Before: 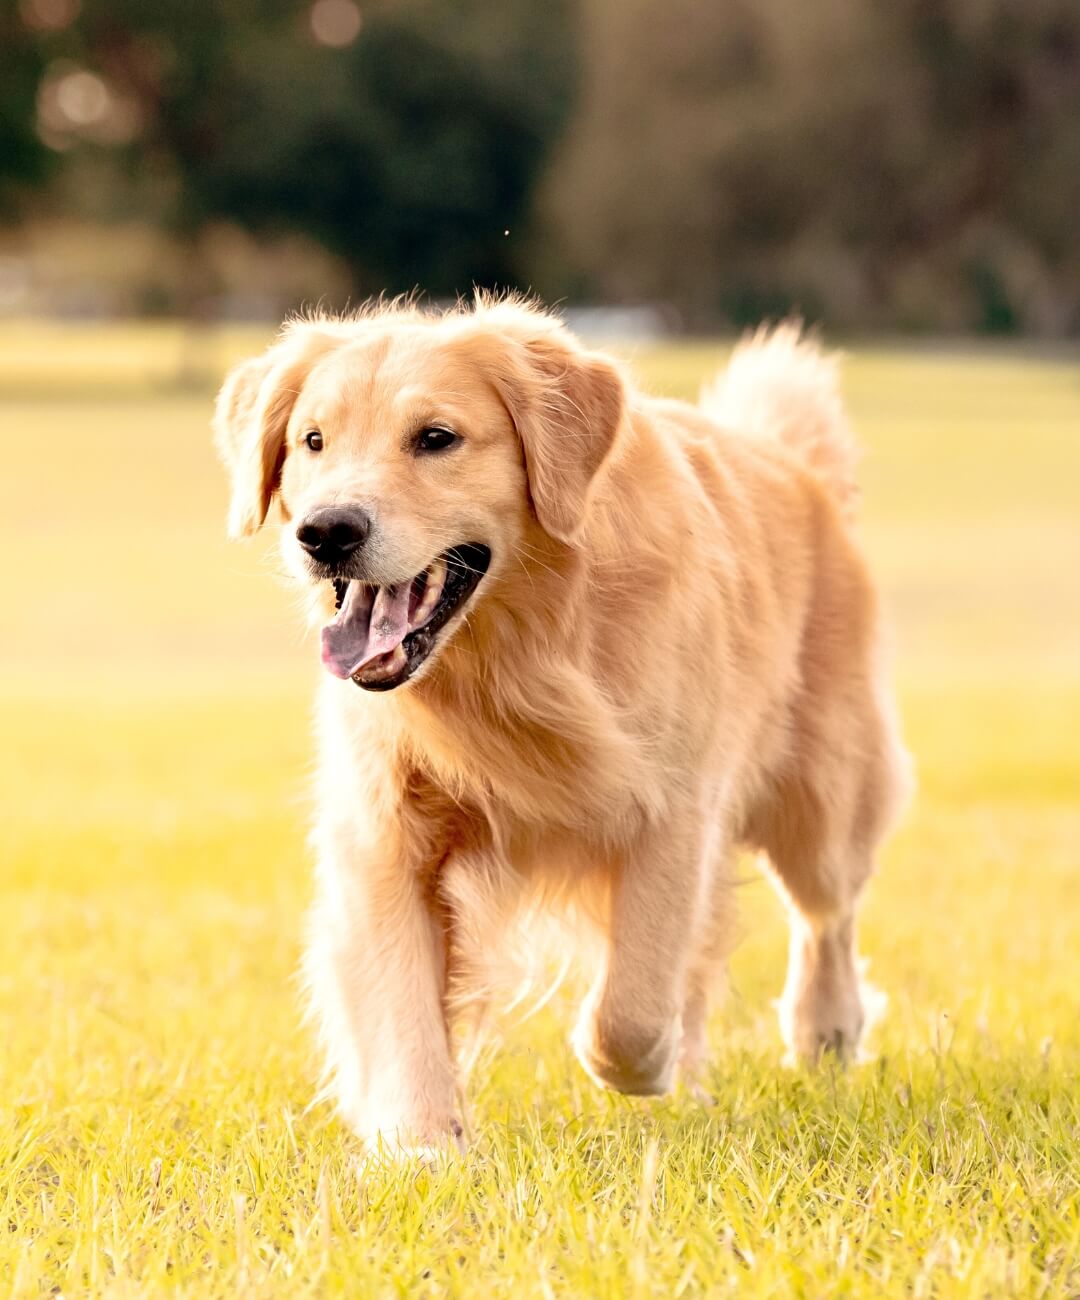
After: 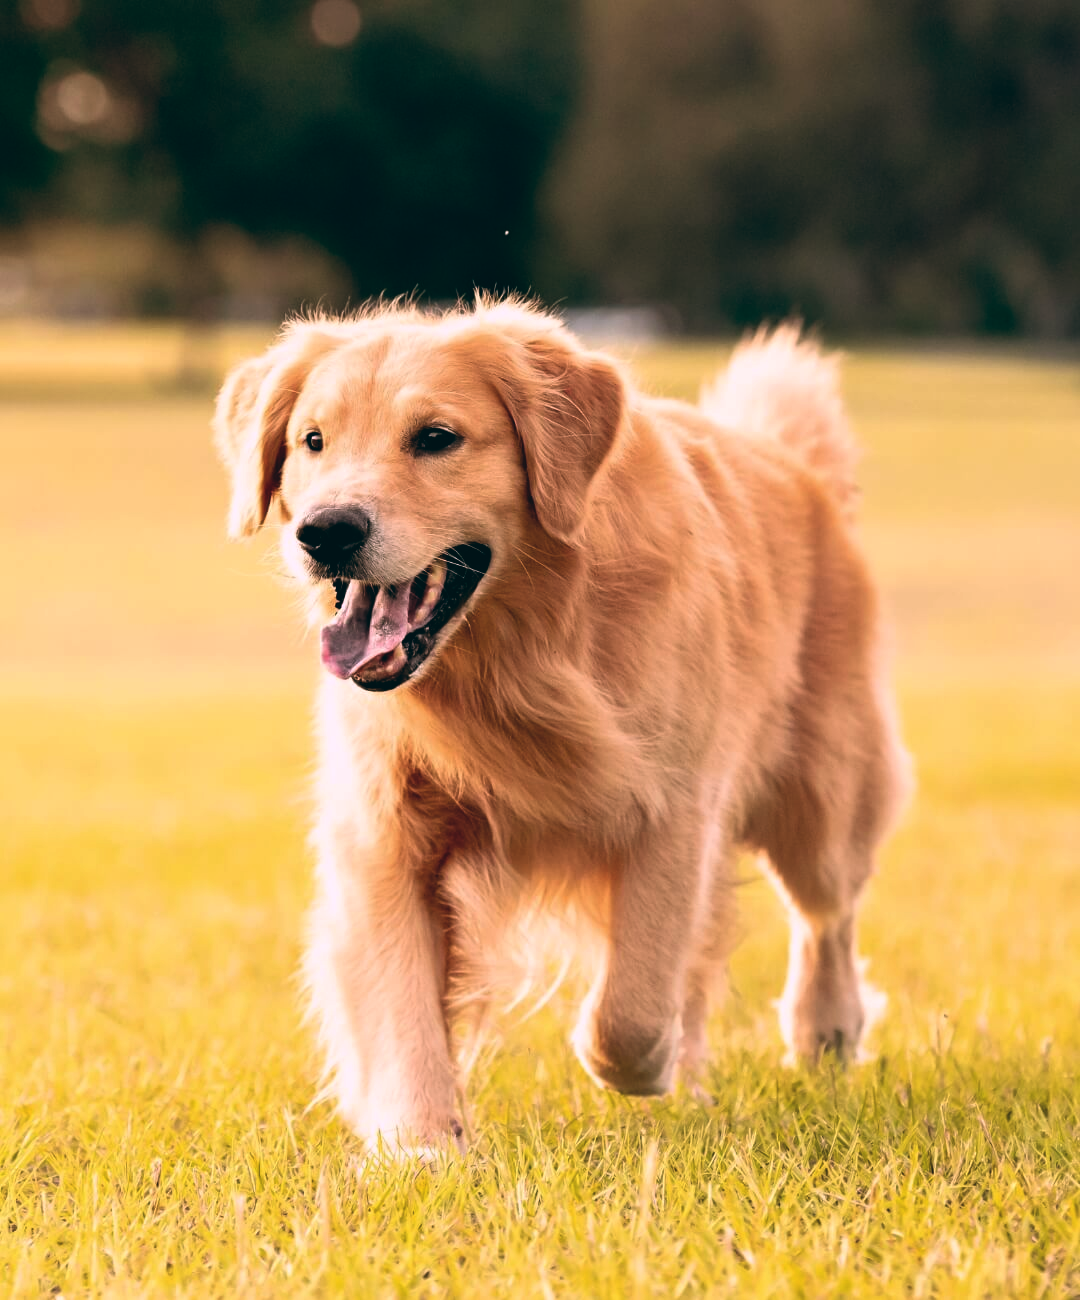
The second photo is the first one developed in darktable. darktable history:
exposure: compensate highlight preservation false
color balance: lift [1.016, 0.983, 1, 1.017], gamma [0.78, 1.018, 1.043, 0.957], gain [0.786, 1.063, 0.937, 1.017], input saturation 118.26%, contrast 13.43%, contrast fulcrum 21.62%, output saturation 82.76%
